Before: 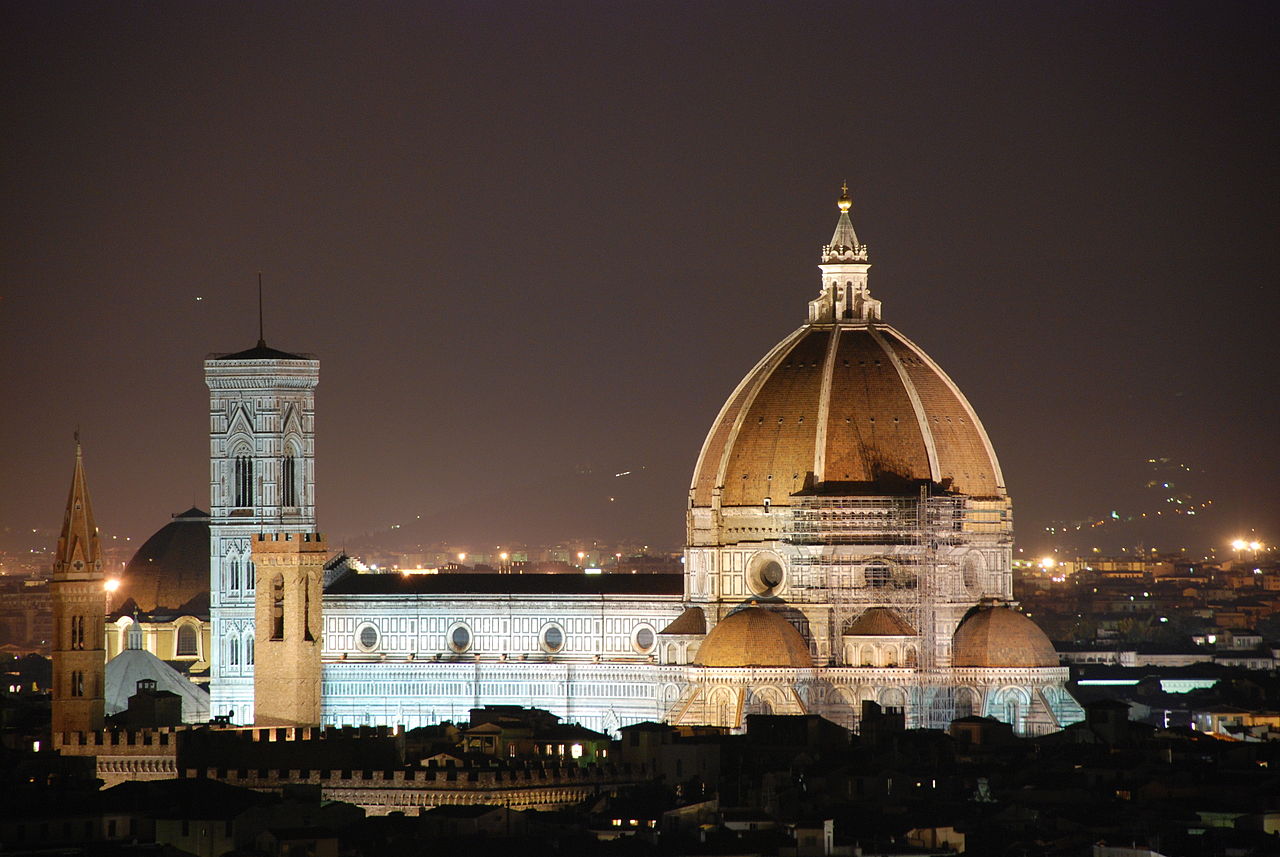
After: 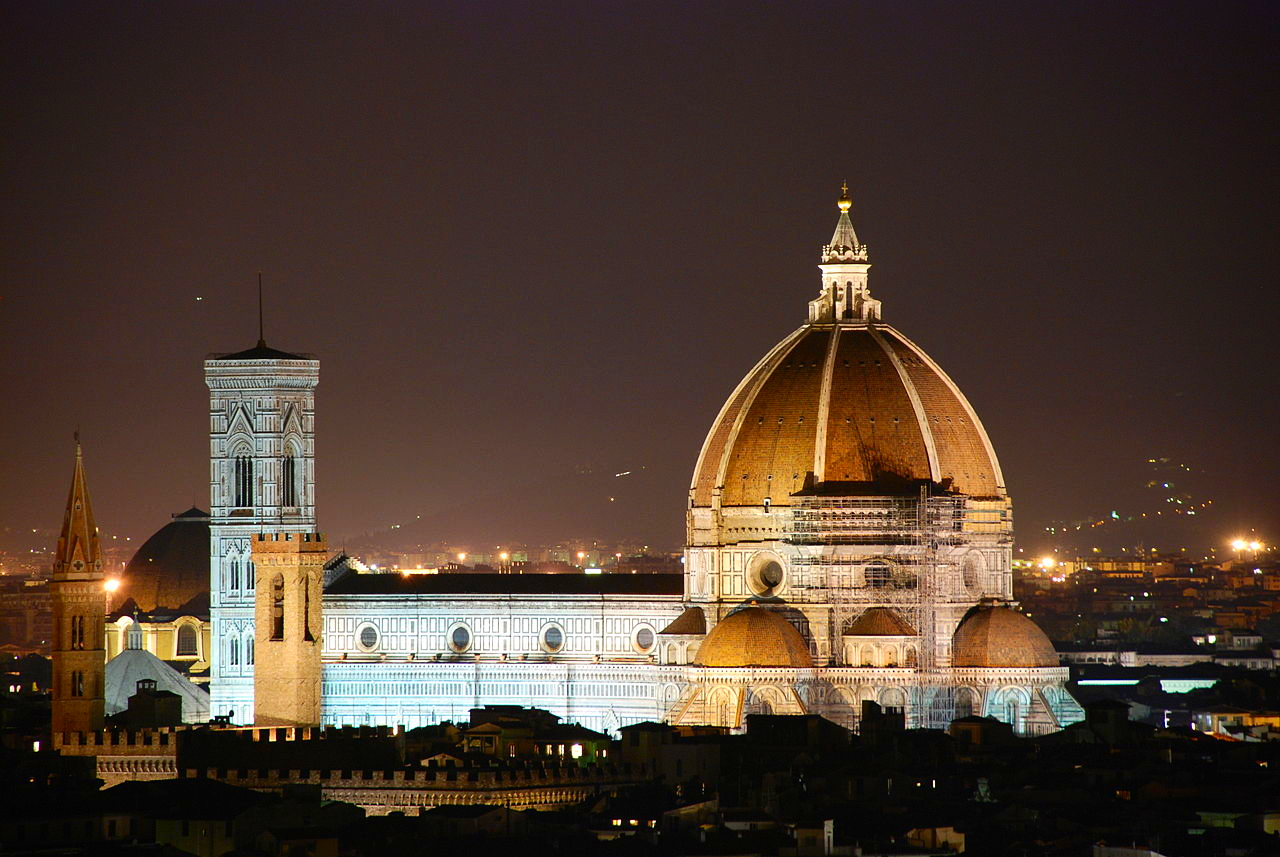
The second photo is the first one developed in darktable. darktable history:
contrast brightness saturation: contrast 0.159, saturation 0.33
